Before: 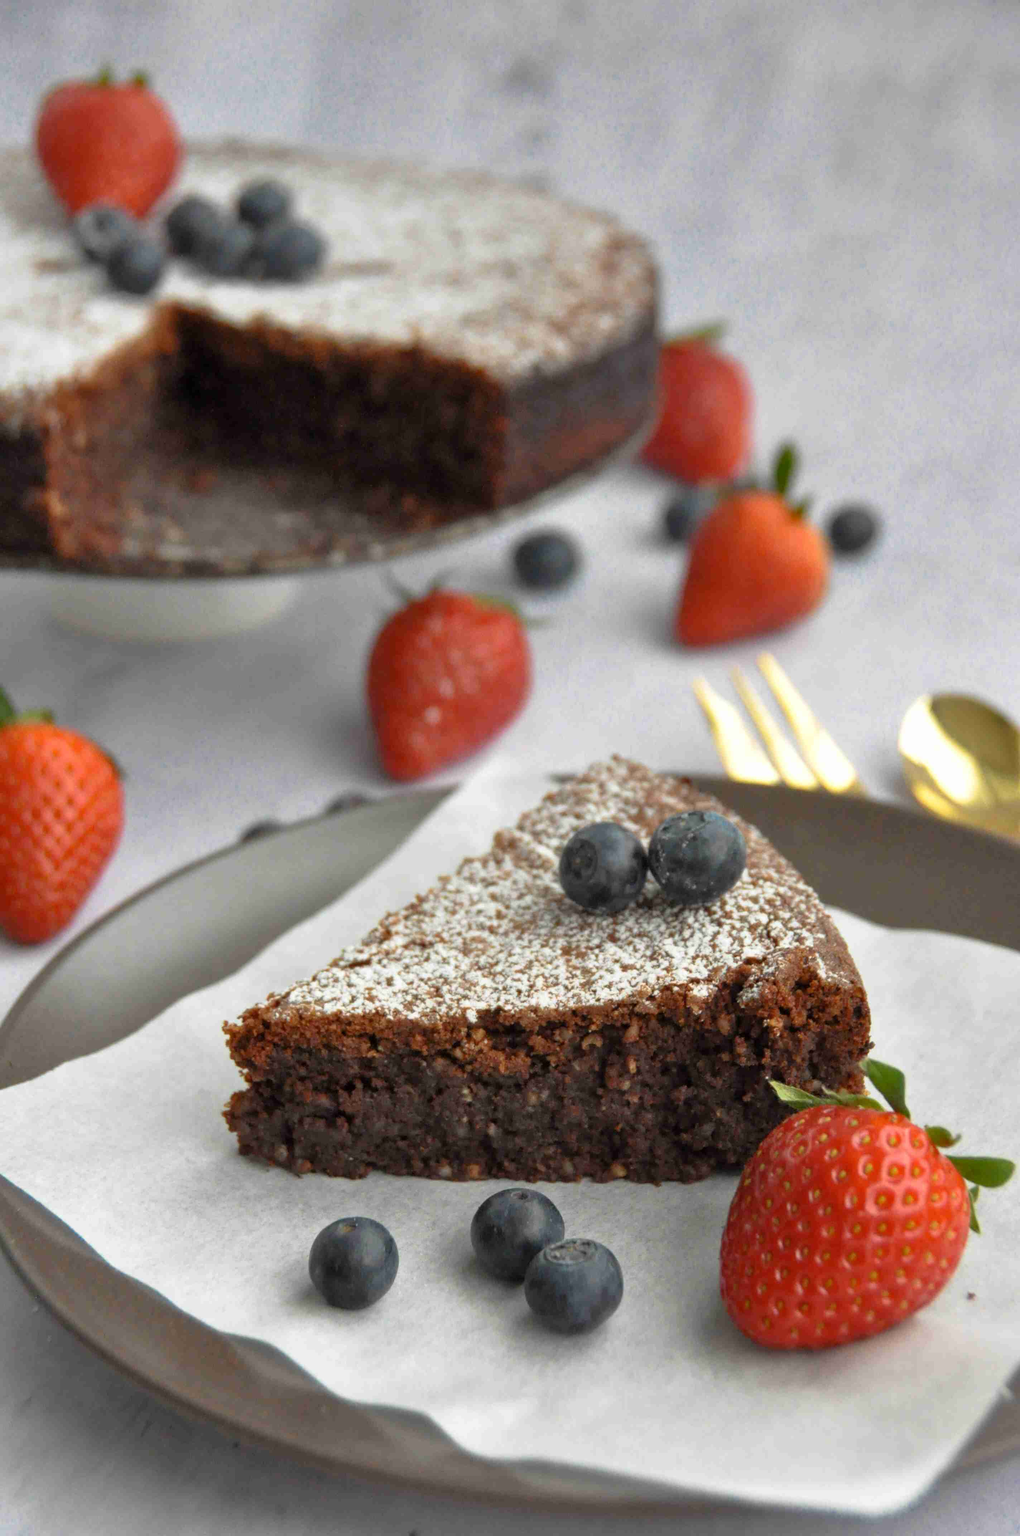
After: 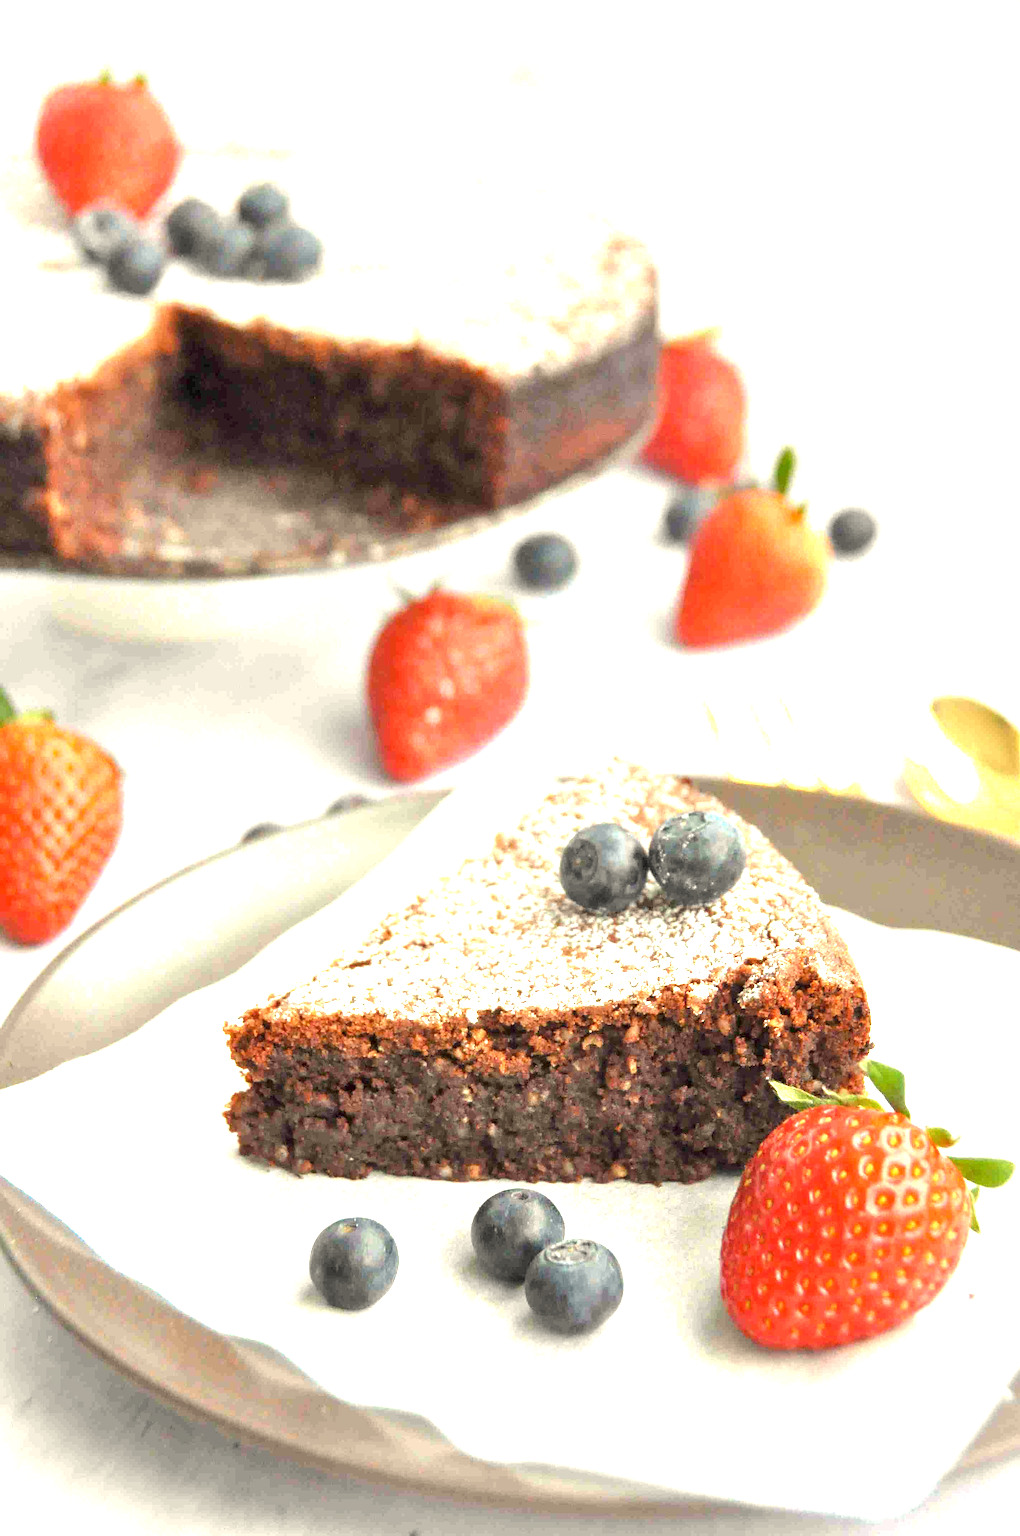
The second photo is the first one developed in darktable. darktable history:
tone equalizer: on, module defaults
sharpen: on, module defaults
white balance: red 1.029, blue 0.92
exposure: exposure 2 EV, compensate highlight preservation false
